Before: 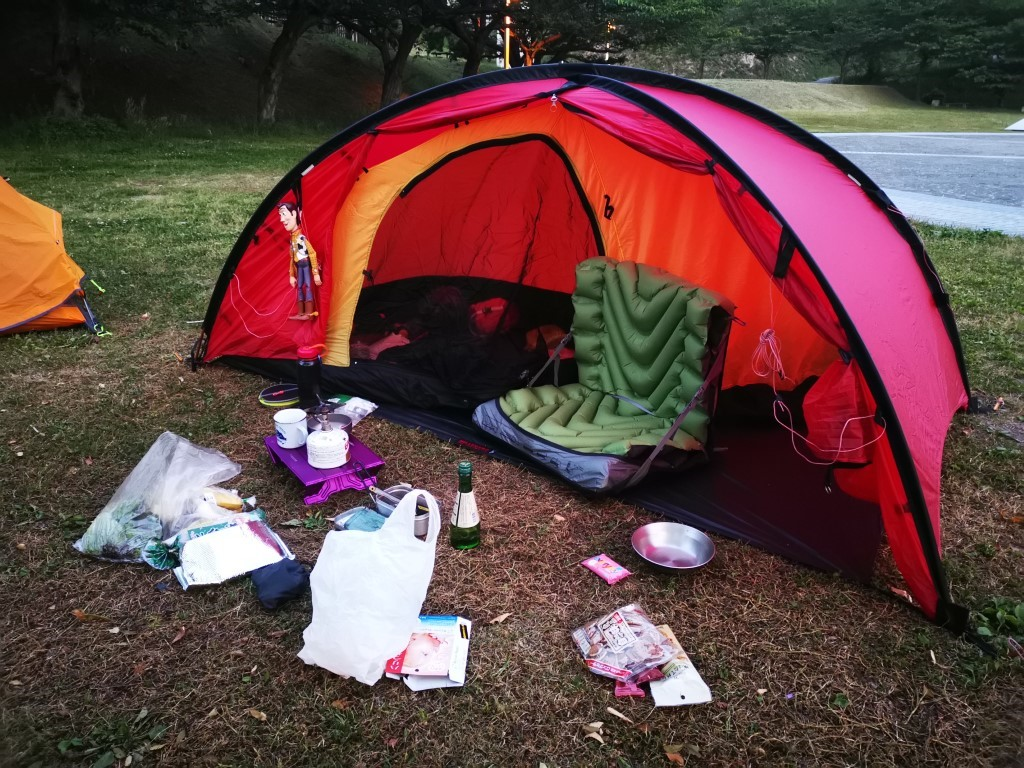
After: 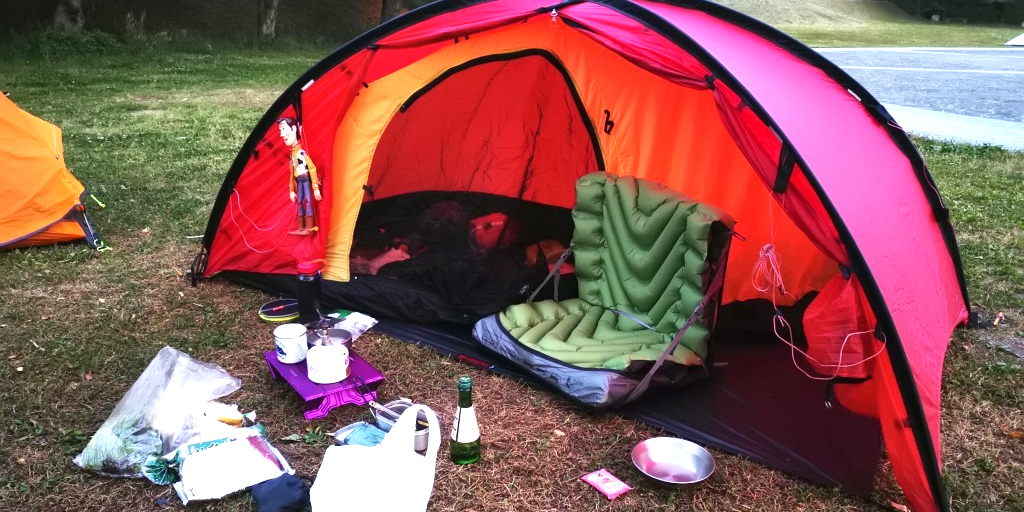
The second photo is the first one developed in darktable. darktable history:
exposure: black level correction 0, exposure 0.7 EV, compensate exposure bias true, compensate highlight preservation false
crop: top 11.166%, bottom 22.168%
shadows and highlights: radius 100.41, shadows 50.55, highlights -64.36, highlights color adjustment 49.82%, soften with gaussian
